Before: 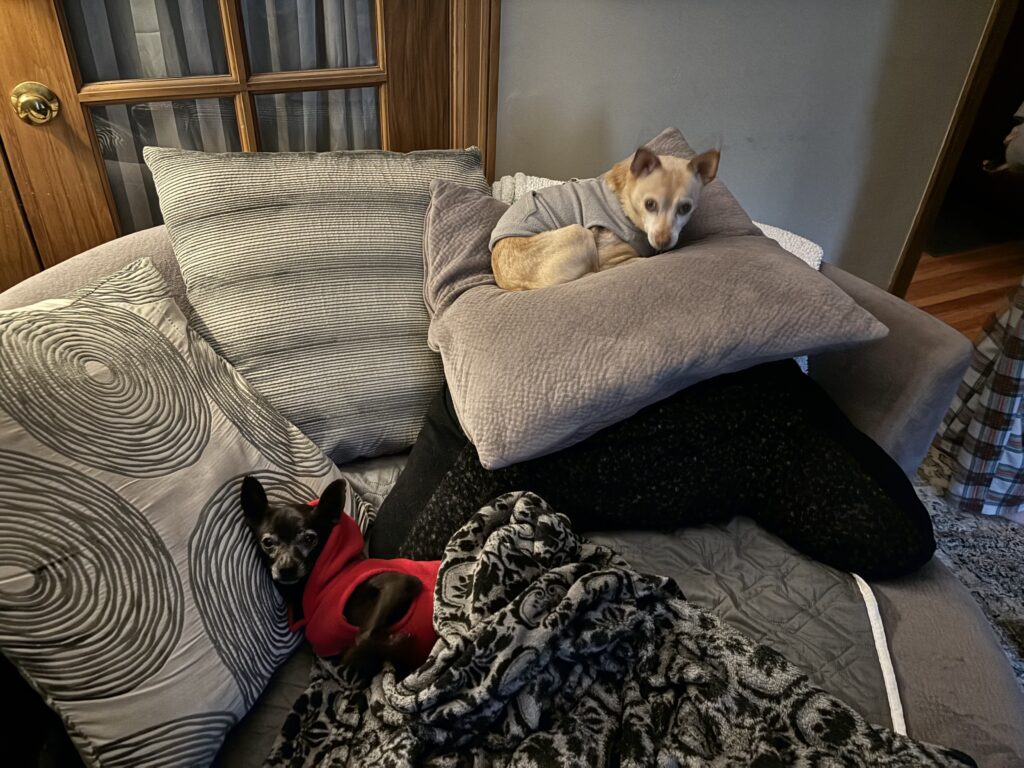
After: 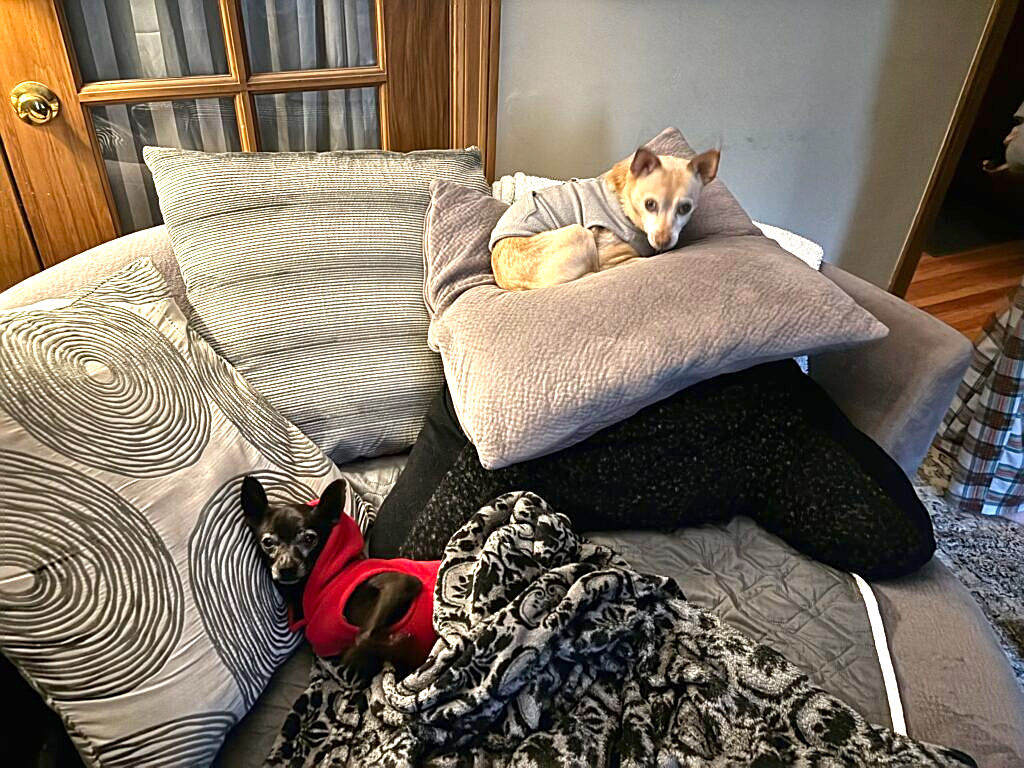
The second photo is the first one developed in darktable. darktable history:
sharpen: on, module defaults
exposure: black level correction 0, exposure 1.173 EV, compensate exposure bias true, compensate highlight preservation false
